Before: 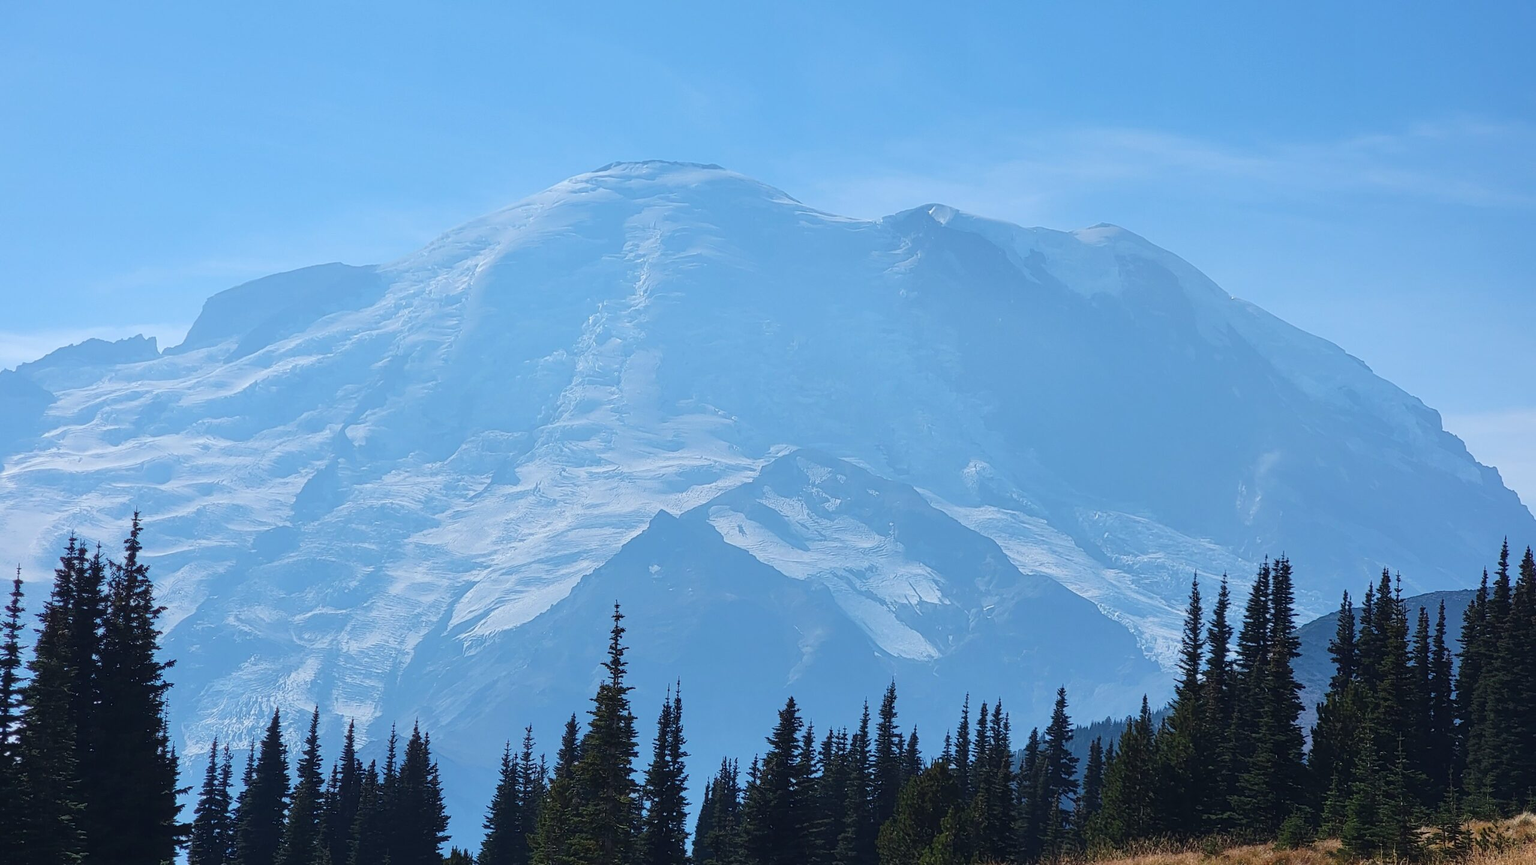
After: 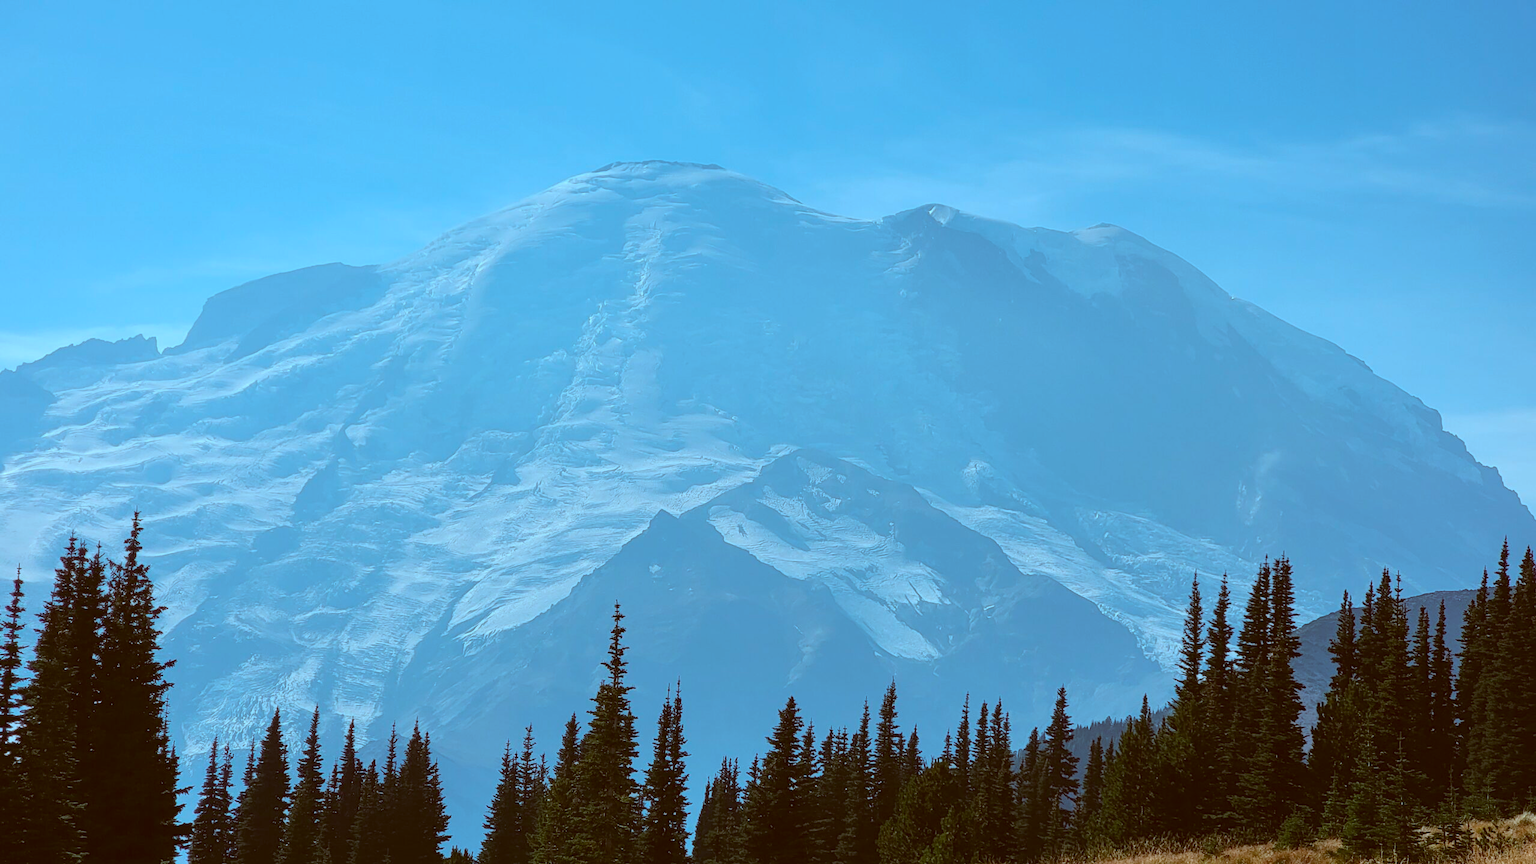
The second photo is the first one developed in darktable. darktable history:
color correction: highlights a* -14.78, highlights b* -16.51, shadows a* 10.09, shadows b* 29.19
